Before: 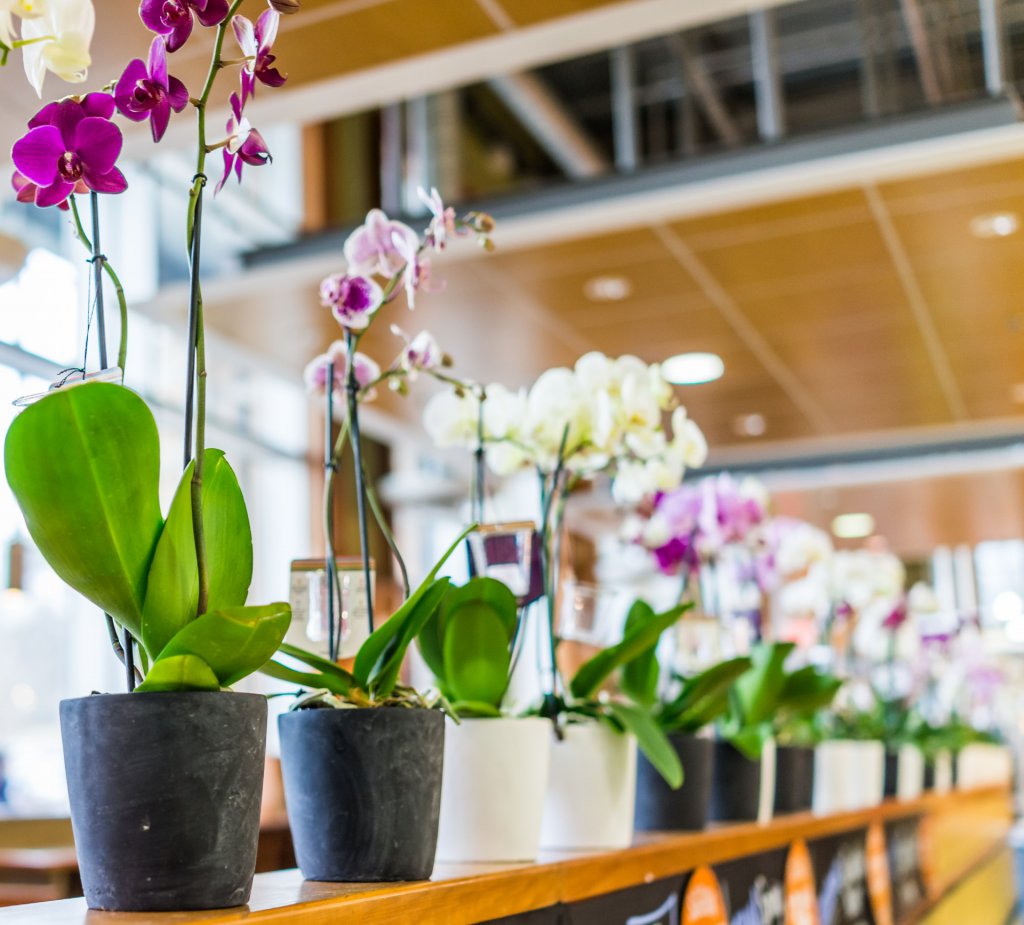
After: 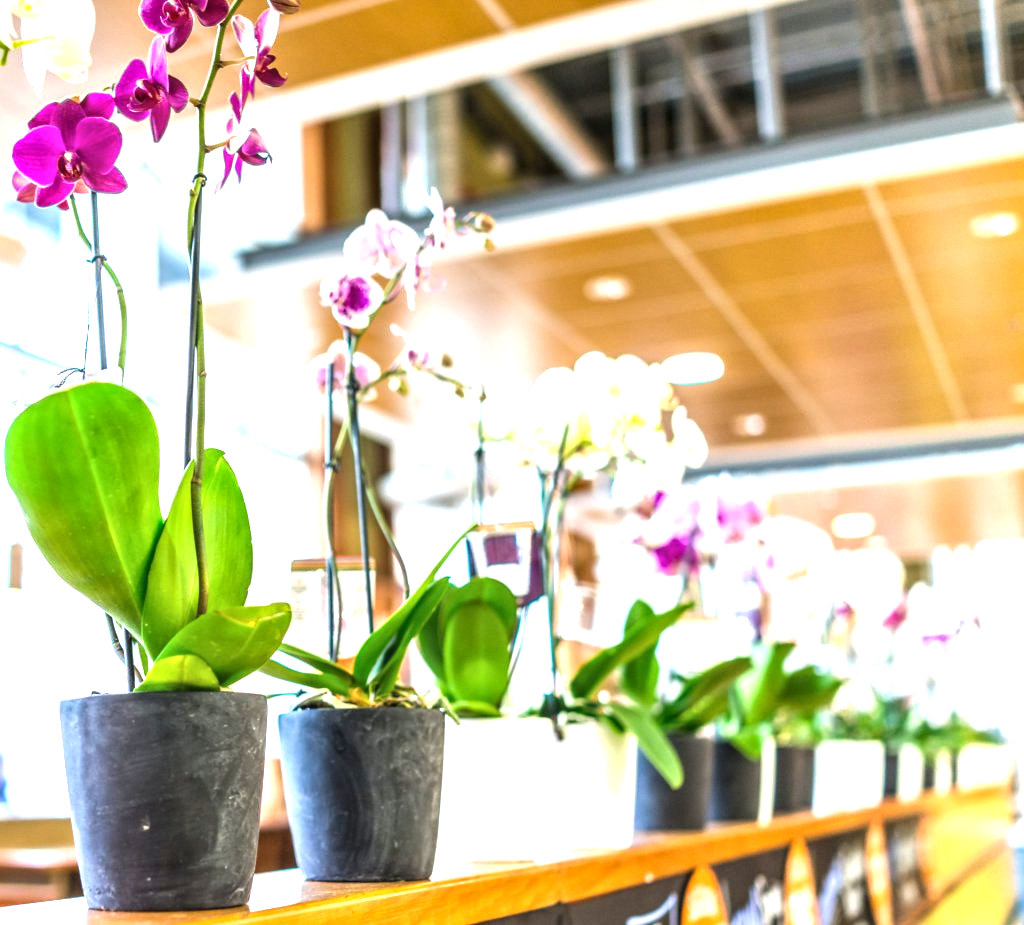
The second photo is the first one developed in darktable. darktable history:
exposure: black level correction 0, exposure 1.098 EV, compensate highlight preservation false
local contrast: on, module defaults
